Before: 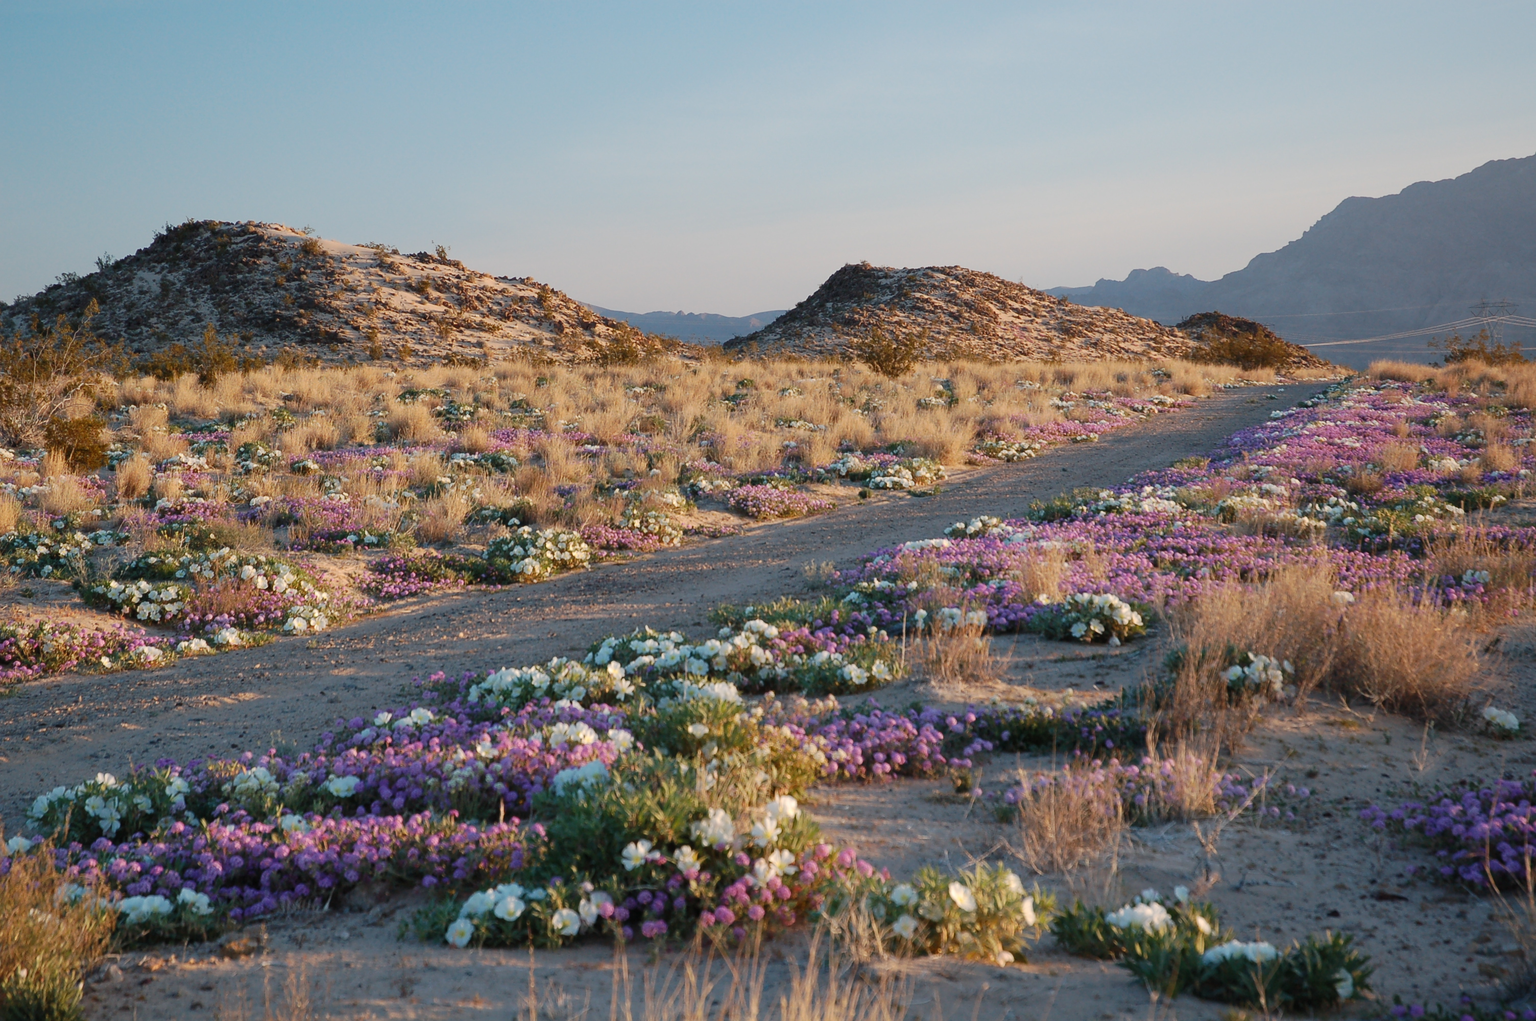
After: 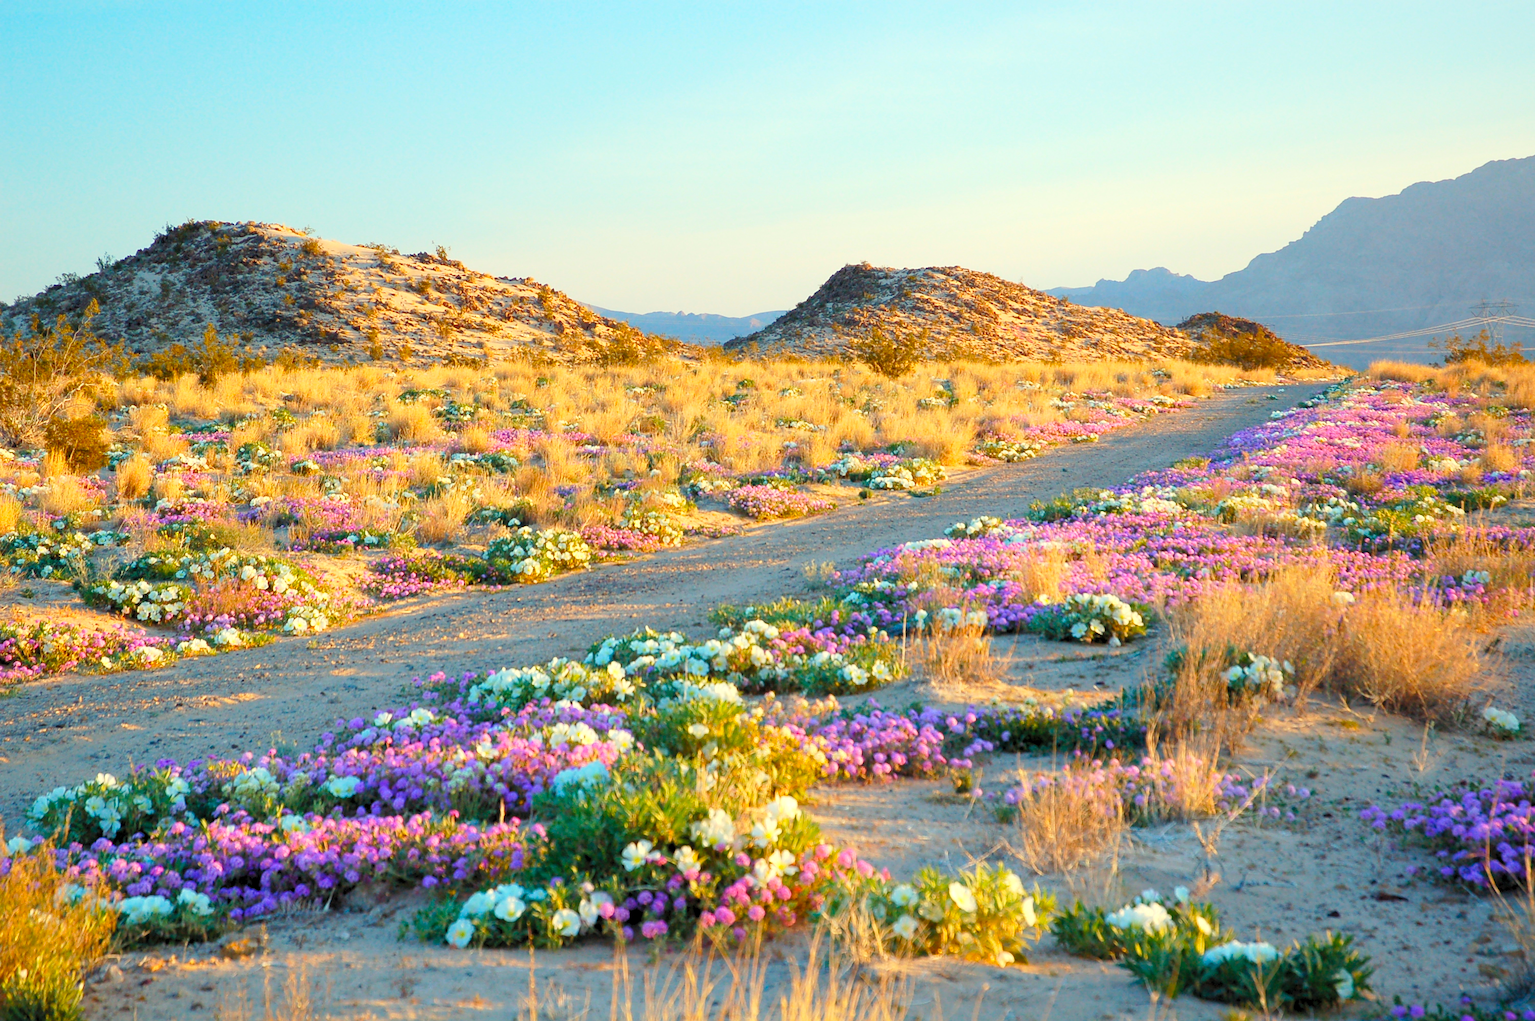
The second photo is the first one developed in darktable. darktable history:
levels: levels [0.036, 0.364, 0.827]
color balance rgb: linear chroma grading › global chroma 9.31%, global vibrance 41.49%
color correction: highlights a* -5.94, highlights b* 11.19
